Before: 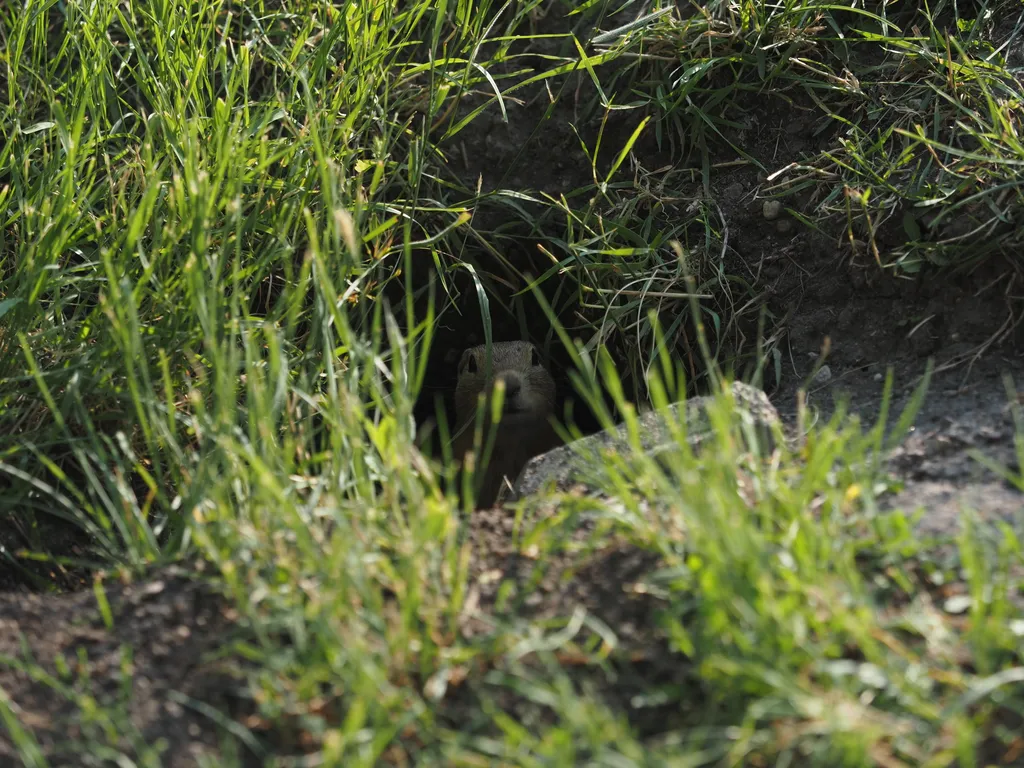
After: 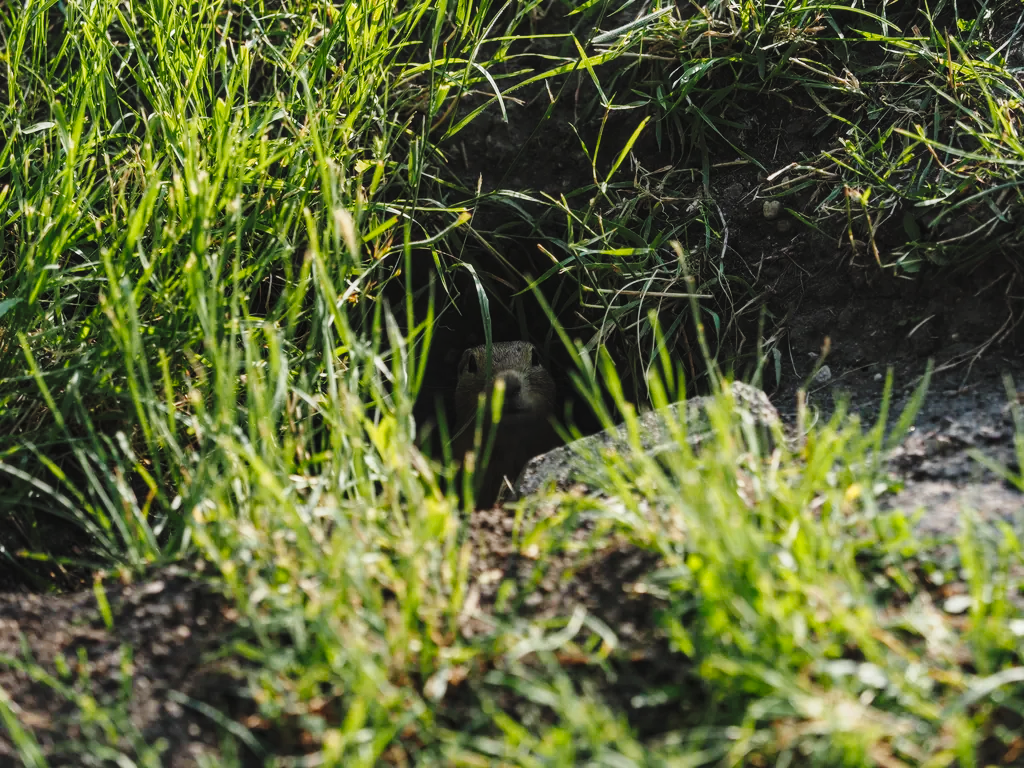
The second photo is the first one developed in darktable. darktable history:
local contrast: on, module defaults
tone curve: curves: ch0 [(0, 0) (0.003, 0.042) (0.011, 0.043) (0.025, 0.047) (0.044, 0.059) (0.069, 0.07) (0.1, 0.085) (0.136, 0.107) (0.177, 0.139) (0.224, 0.185) (0.277, 0.258) (0.335, 0.34) (0.399, 0.434) (0.468, 0.526) (0.543, 0.623) (0.623, 0.709) (0.709, 0.794) (0.801, 0.866) (0.898, 0.919) (1, 1)], preserve colors none
